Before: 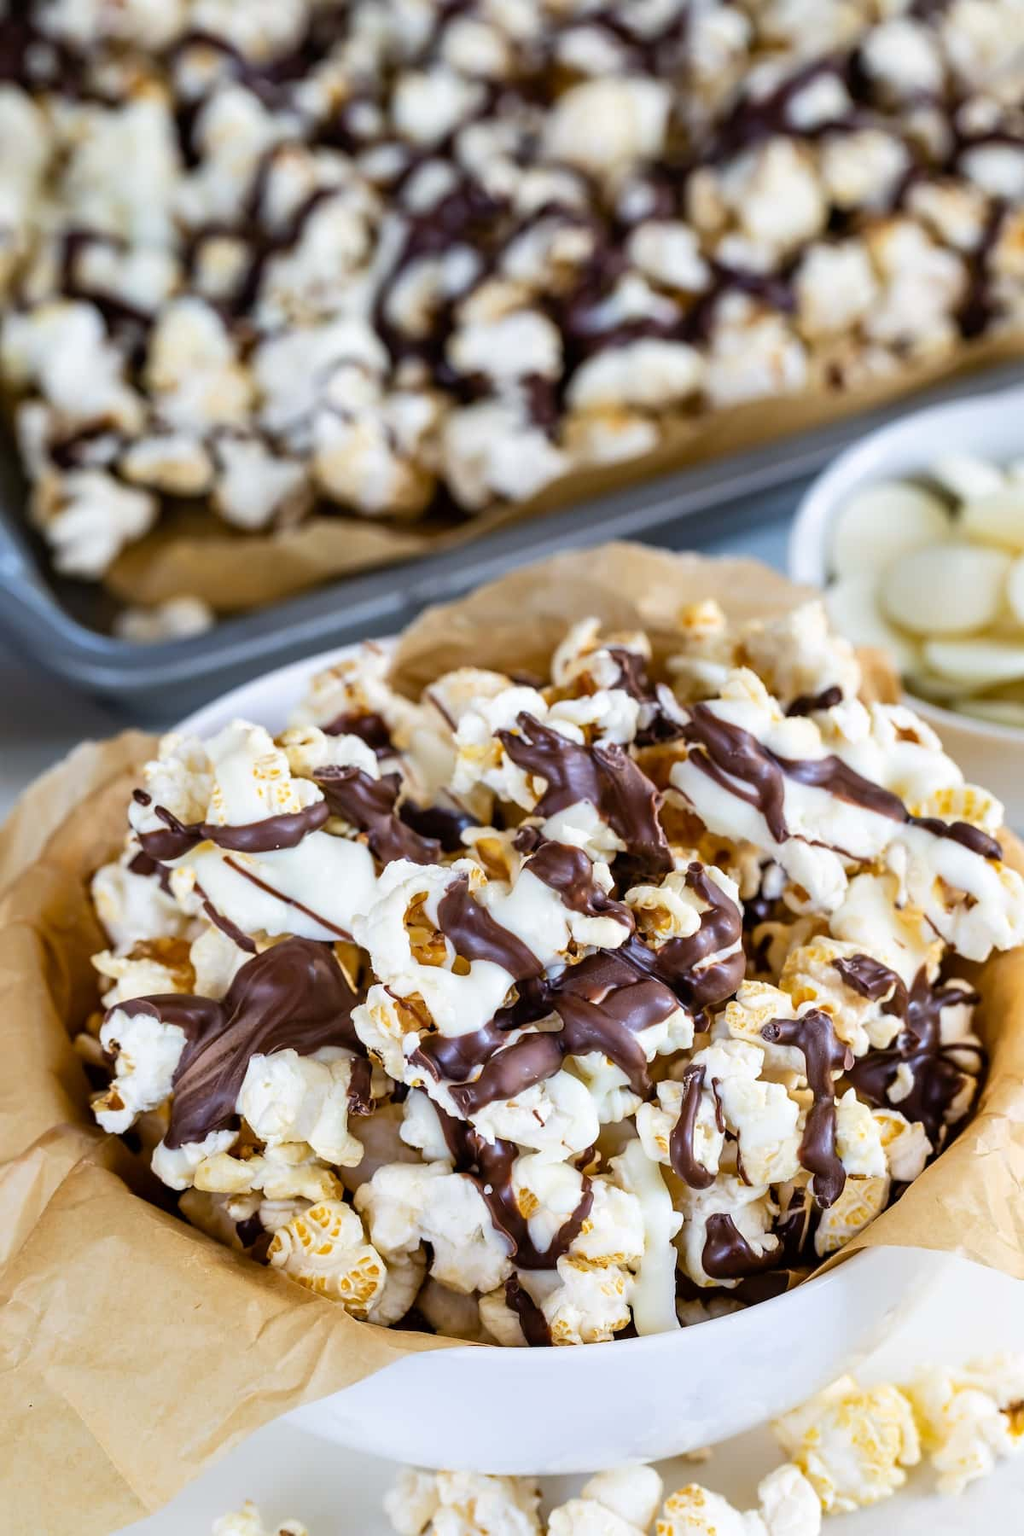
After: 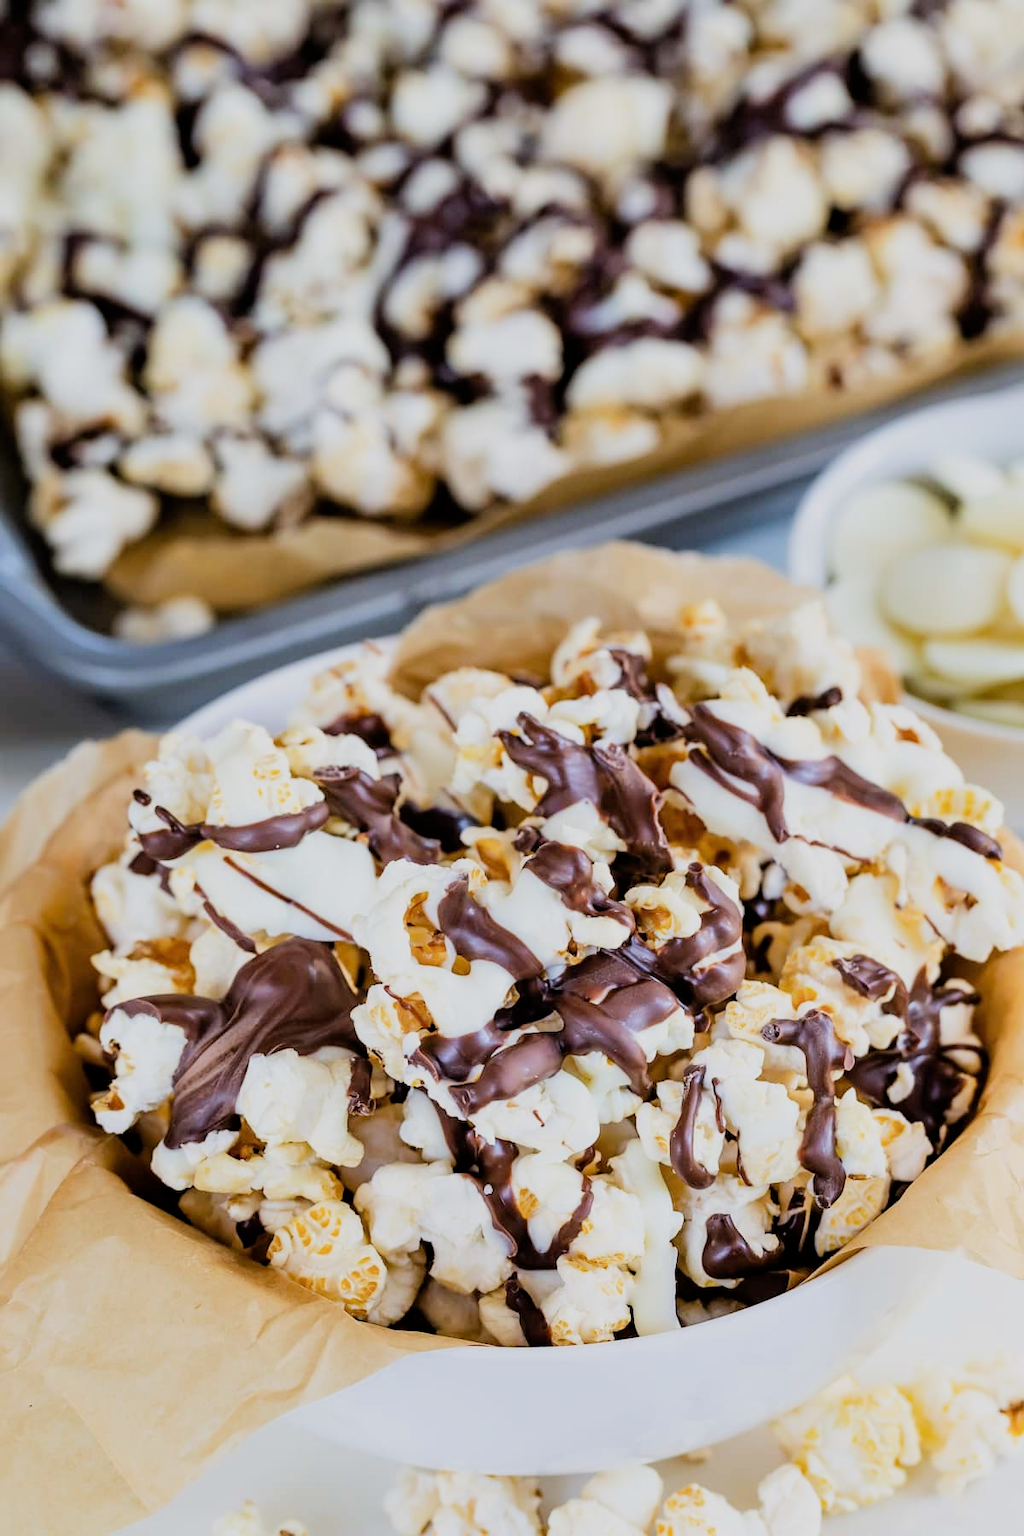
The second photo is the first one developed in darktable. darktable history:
exposure: black level correction 0, exposure 0.498 EV, compensate highlight preservation false
tone equalizer: edges refinement/feathering 500, mask exposure compensation -1.57 EV, preserve details no
filmic rgb: black relative exposure -7.21 EV, white relative exposure 5.38 EV, hardness 3.02
